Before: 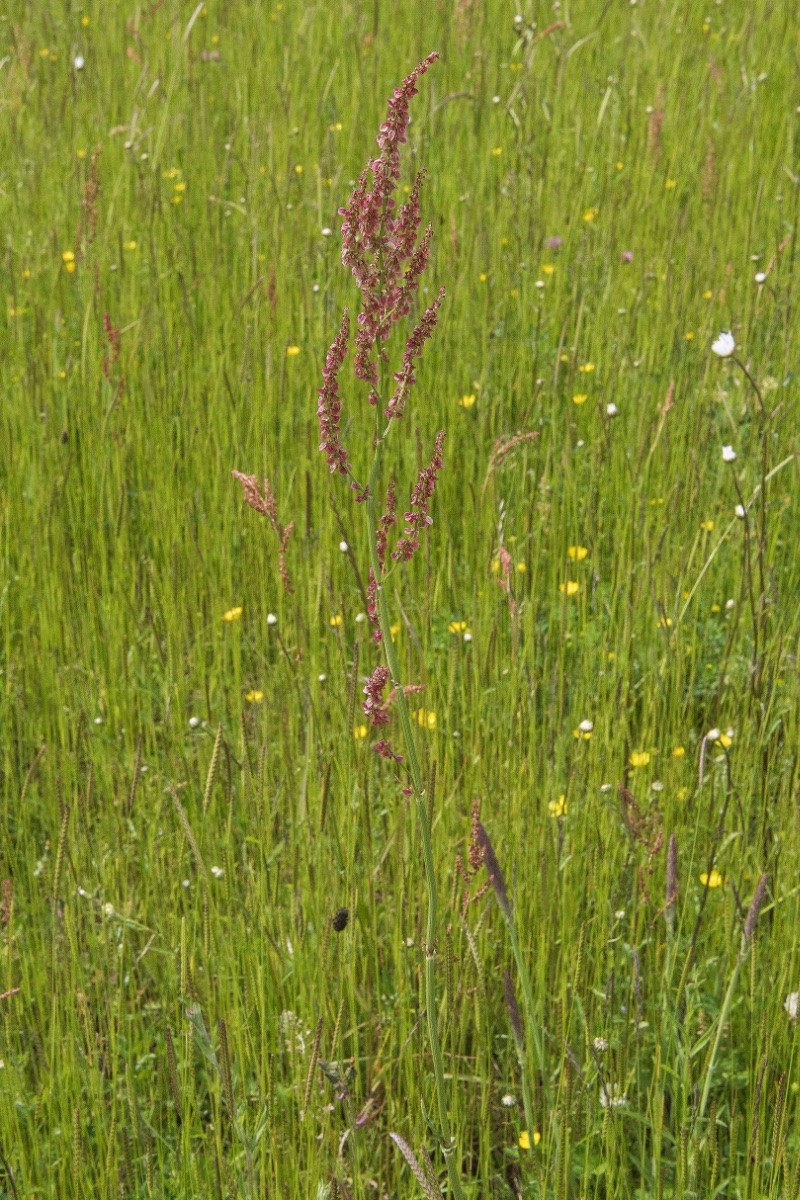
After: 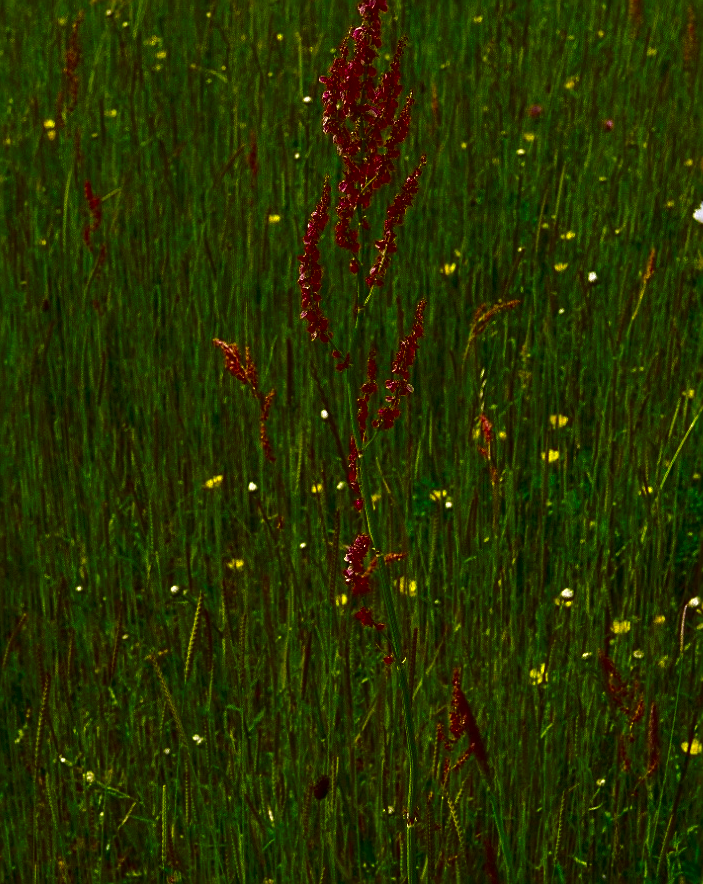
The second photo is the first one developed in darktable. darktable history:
contrast brightness saturation: brightness -0.997, saturation 0.985
sharpen: on, module defaults
crop and rotate: left 2.396%, top 11.014%, right 9.614%, bottom 15.238%
tone equalizer: edges refinement/feathering 500, mask exposure compensation -1.57 EV, preserve details guided filter
